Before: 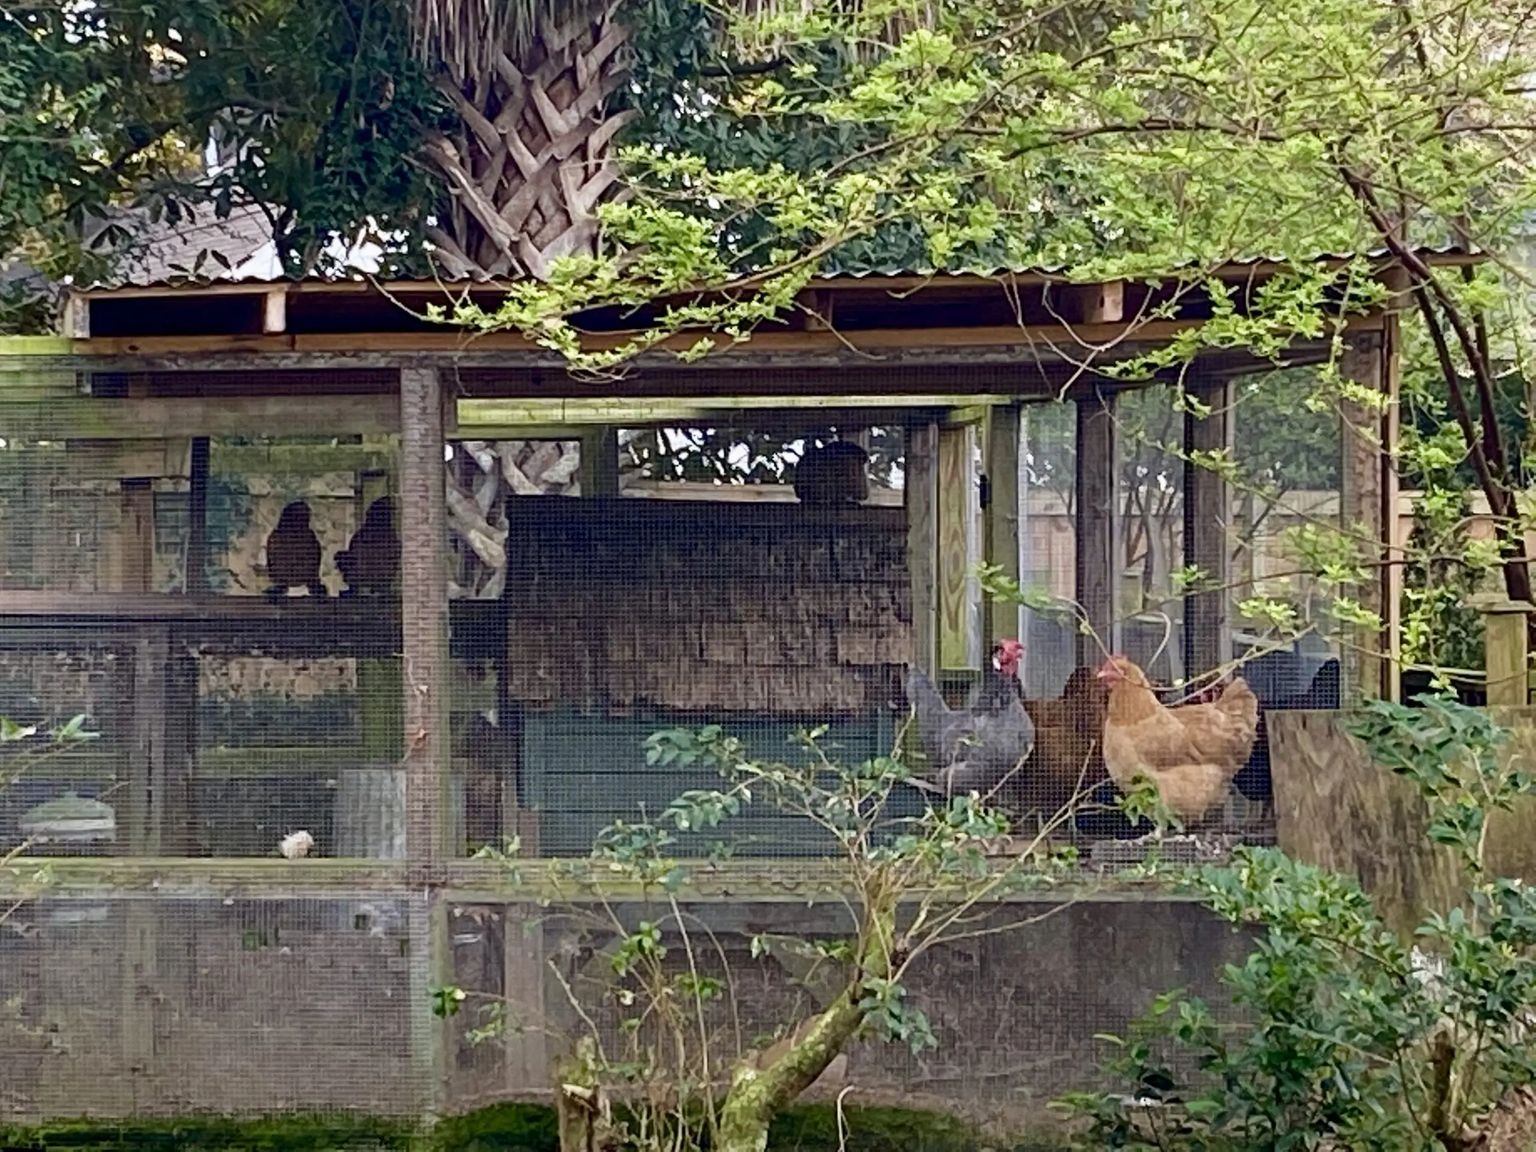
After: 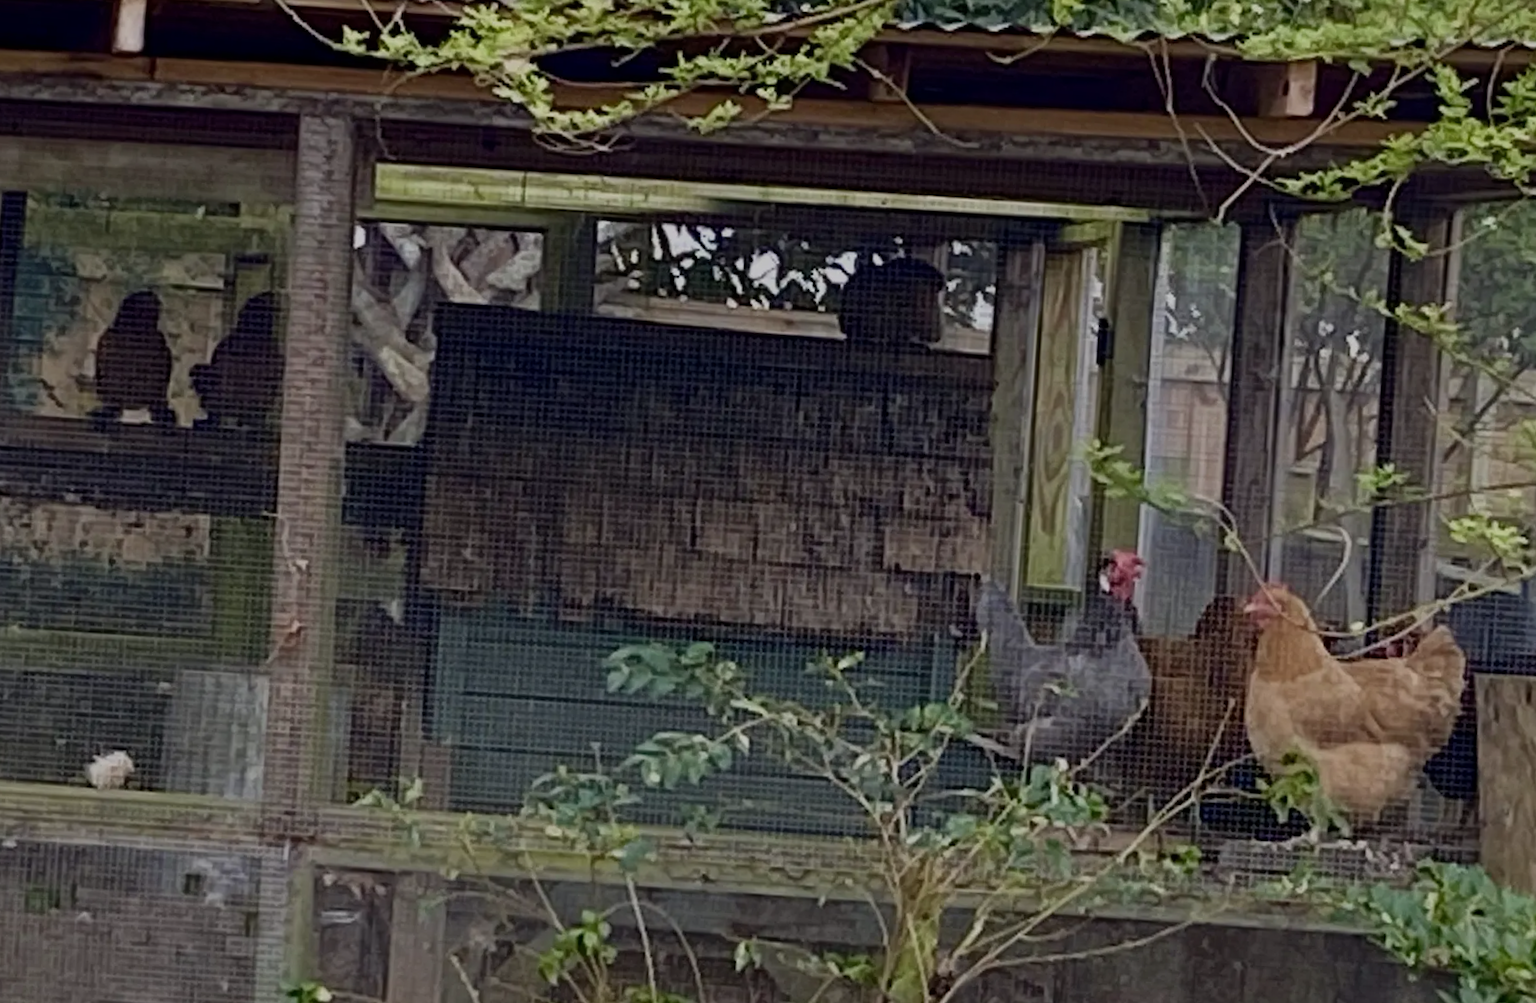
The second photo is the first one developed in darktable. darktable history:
crop and rotate: angle -3.86°, left 9.86%, top 20.431%, right 12.421%, bottom 11.857%
exposure: black level correction 0, exposure -0.835 EV, compensate highlight preservation false
tone equalizer: edges refinement/feathering 500, mask exposure compensation -1.57 EV, preserve details no
